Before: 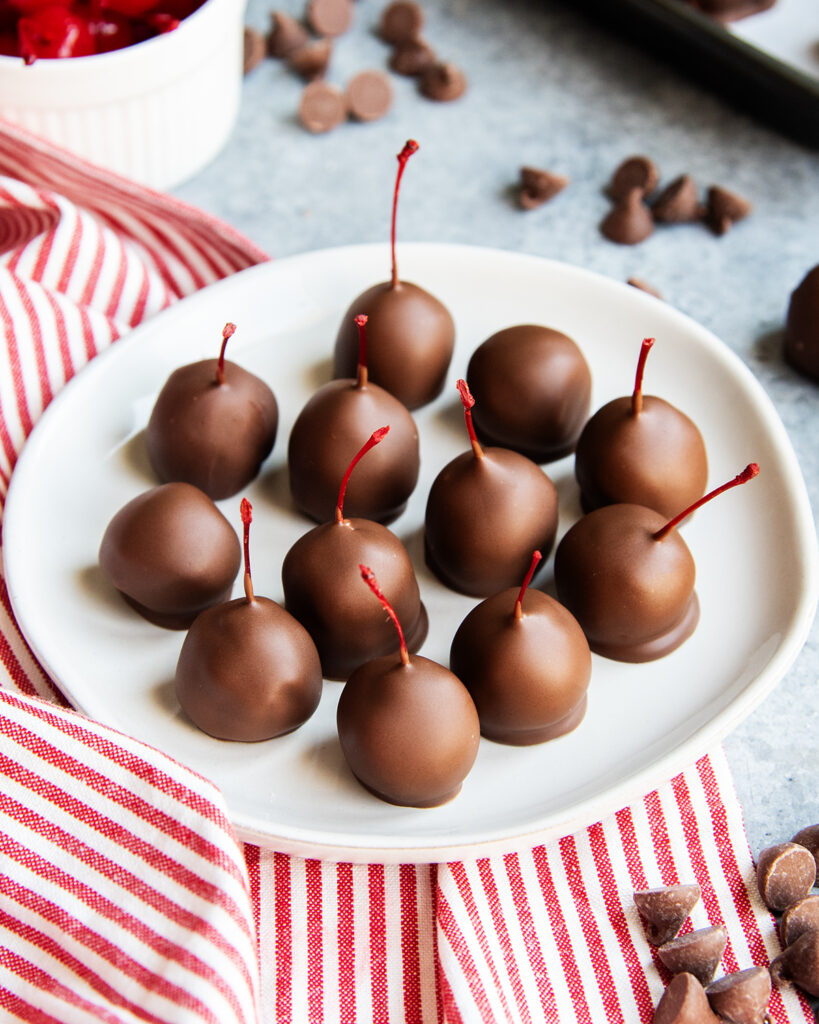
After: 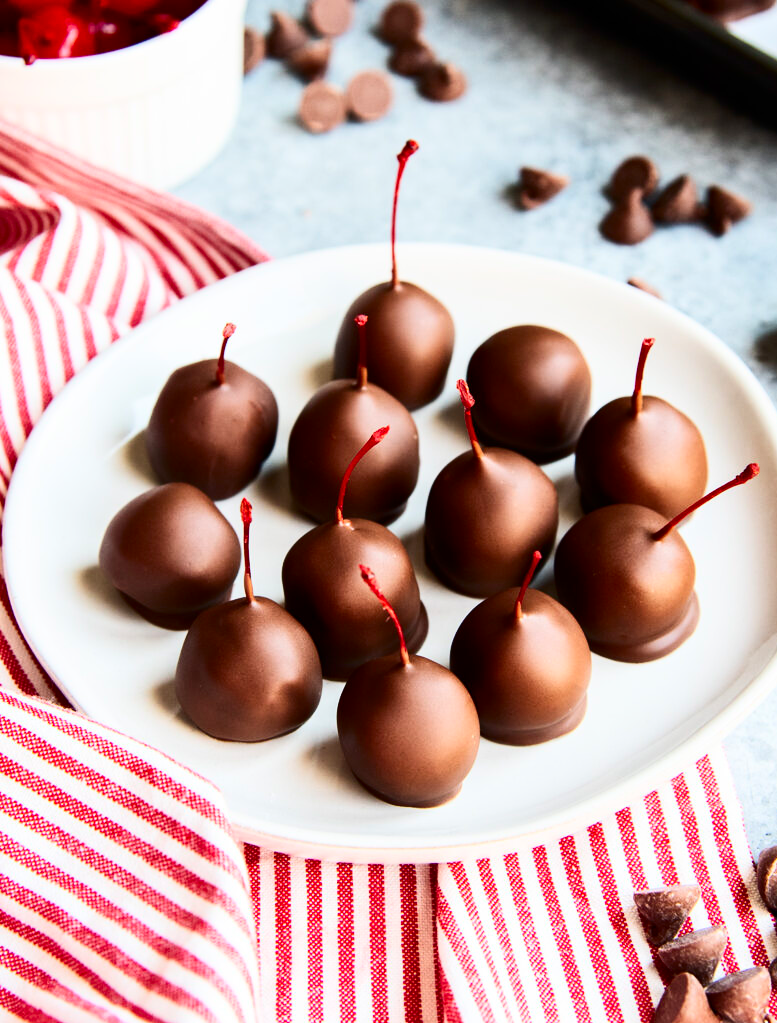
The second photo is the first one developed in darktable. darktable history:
crop and rotate: left 0%, right 5.122%
contrast brightness saturation: contrast 0.275
